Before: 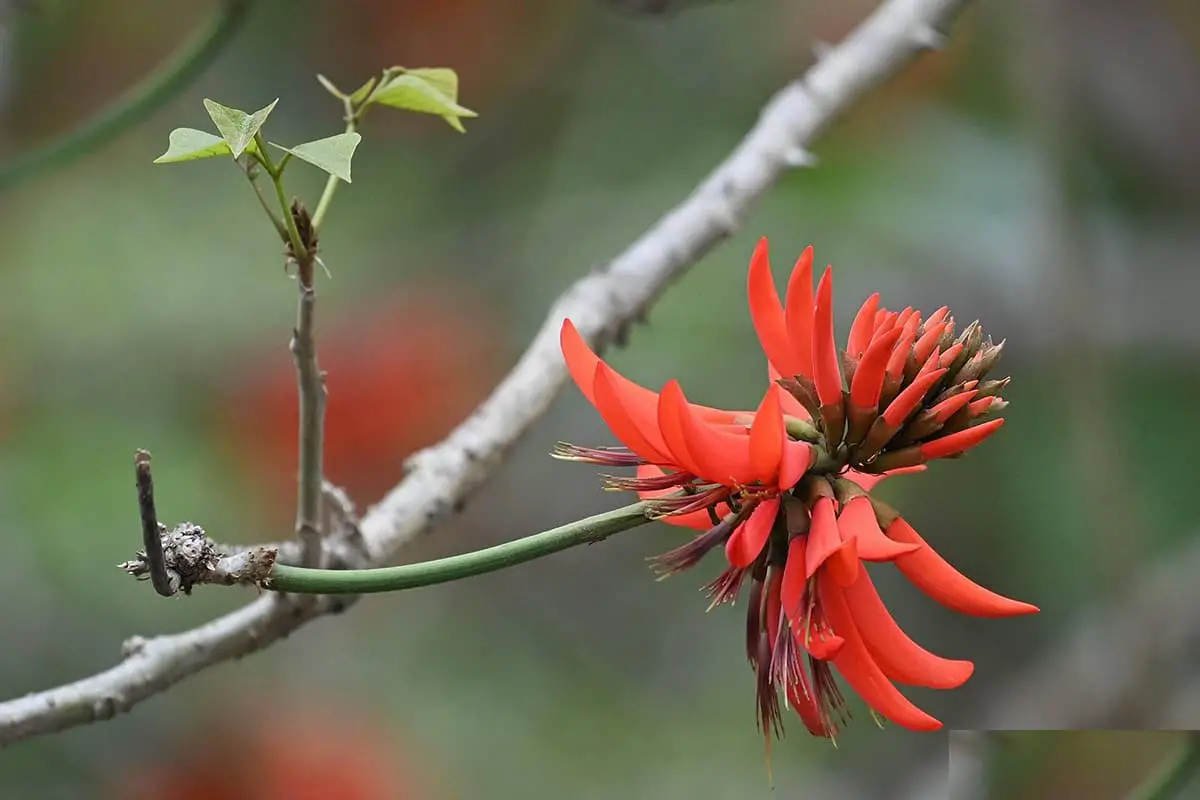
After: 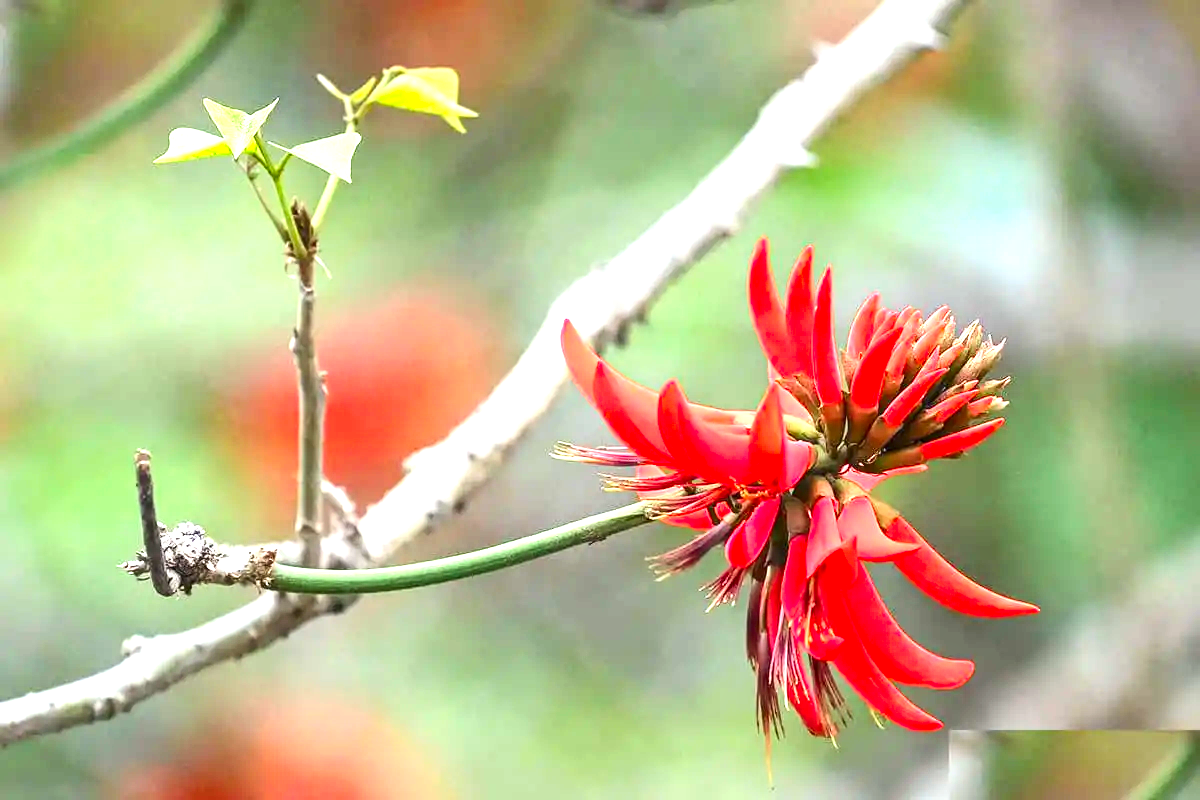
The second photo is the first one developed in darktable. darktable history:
local contrast: on, module defaults
contrast brightness saturation: contrast 0.18, saturation 0.301
exposure: black level correction 0, exposure 1.744 EV, compensate exposure bias true, compensate highlight preservation false
